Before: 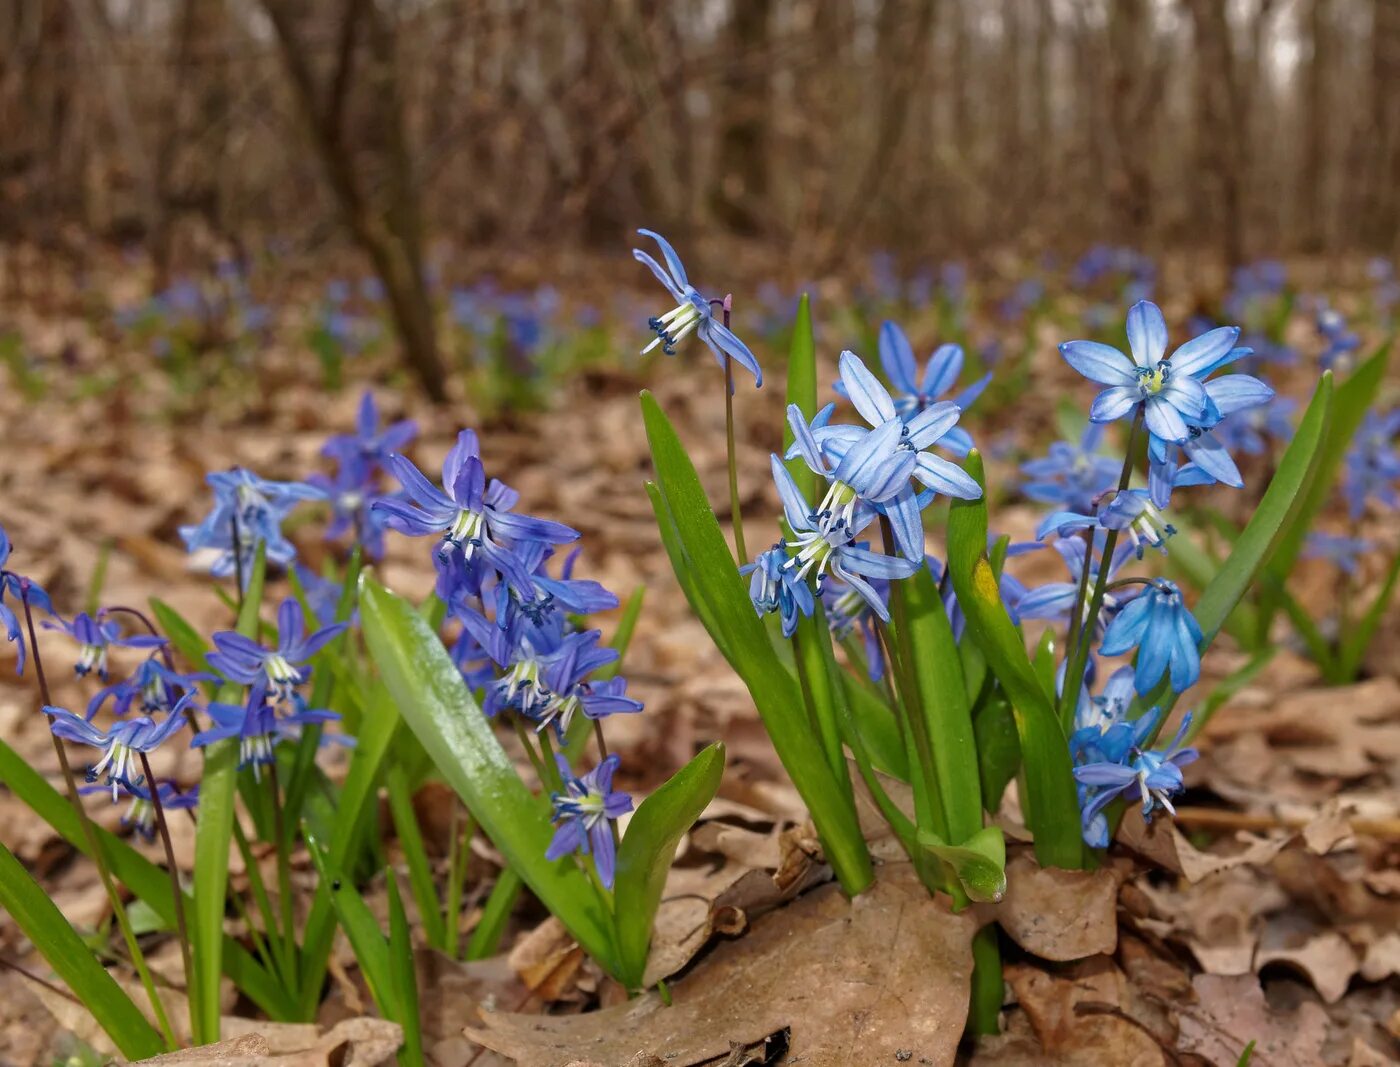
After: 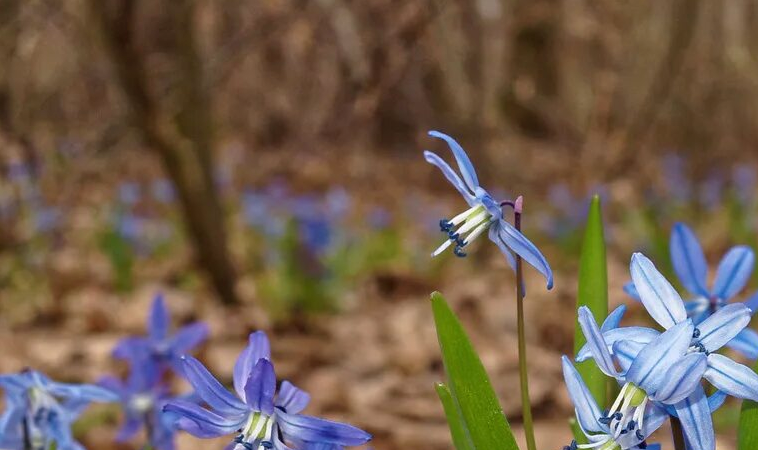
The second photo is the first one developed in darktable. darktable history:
shadows and highlights: highlights 72.53, soften with gaussian
crop: left 14.956%, top 9.255%, right 30.877%, bottom 48.555%
